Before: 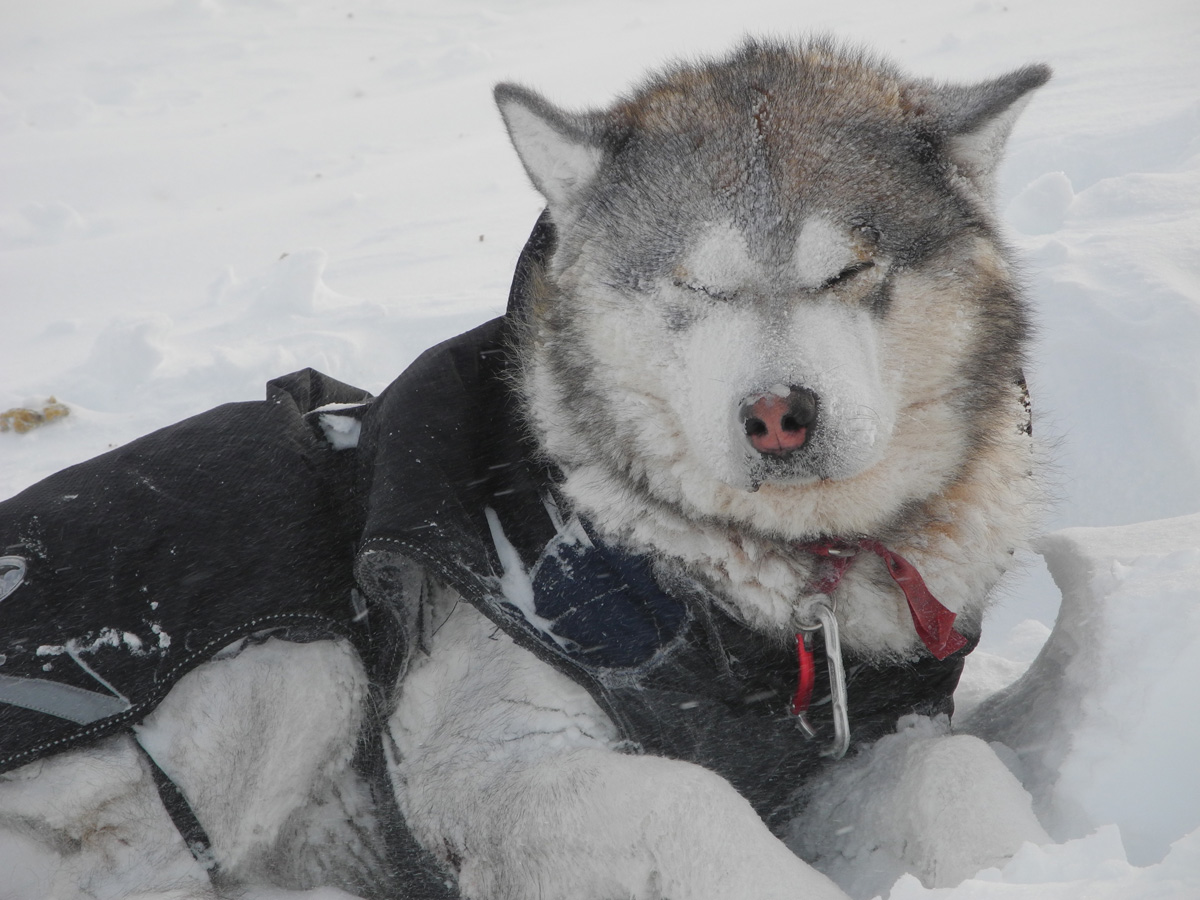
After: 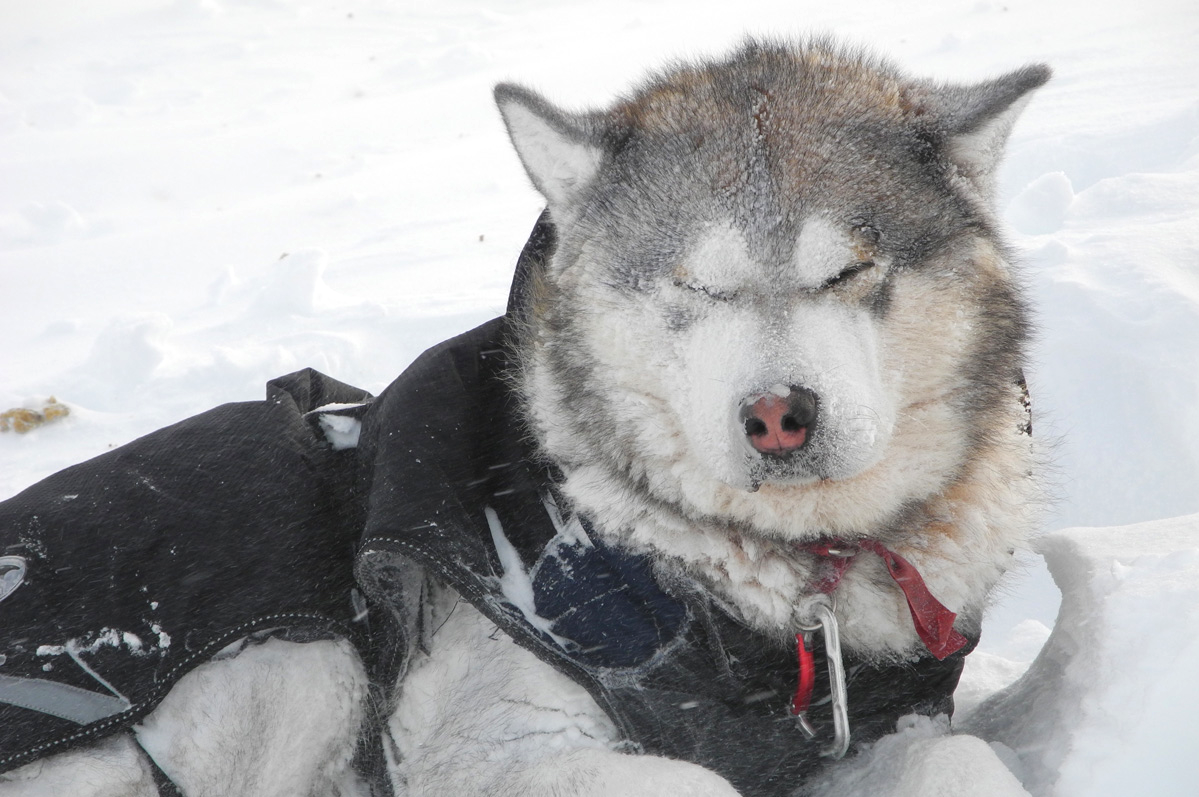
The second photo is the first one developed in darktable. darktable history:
exposure: black level correction 0.001, exposure 0.498 EV, compensate exposure bias true, compensate highlight preservation false
crop and rotate: top 0%, bottom 11.374%
